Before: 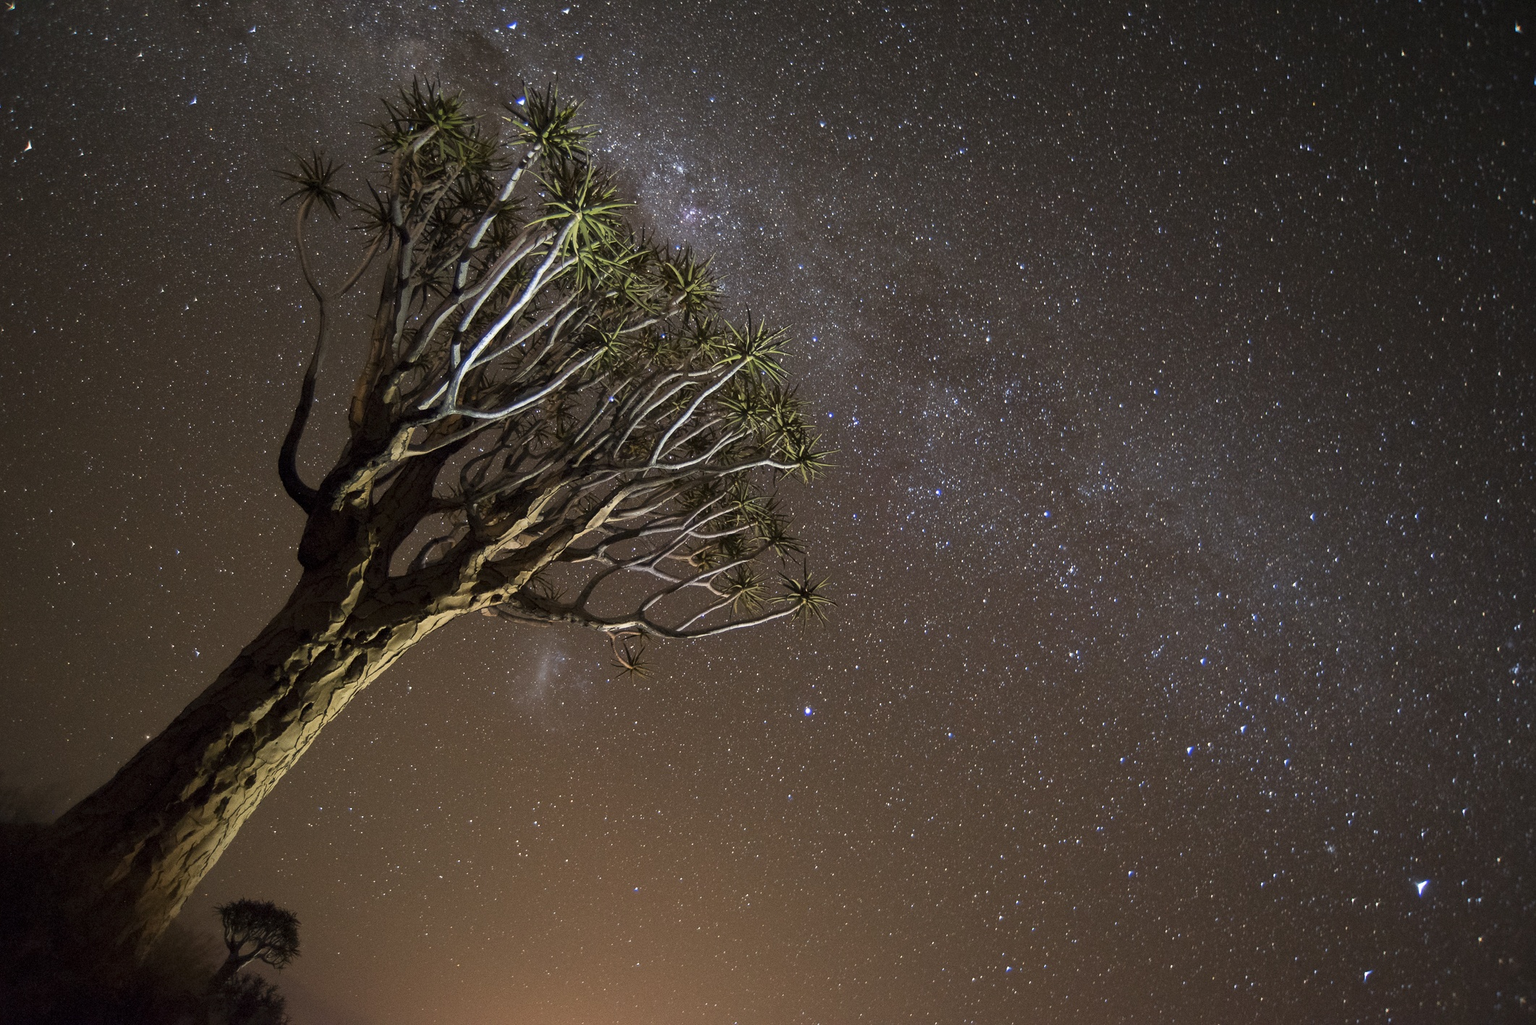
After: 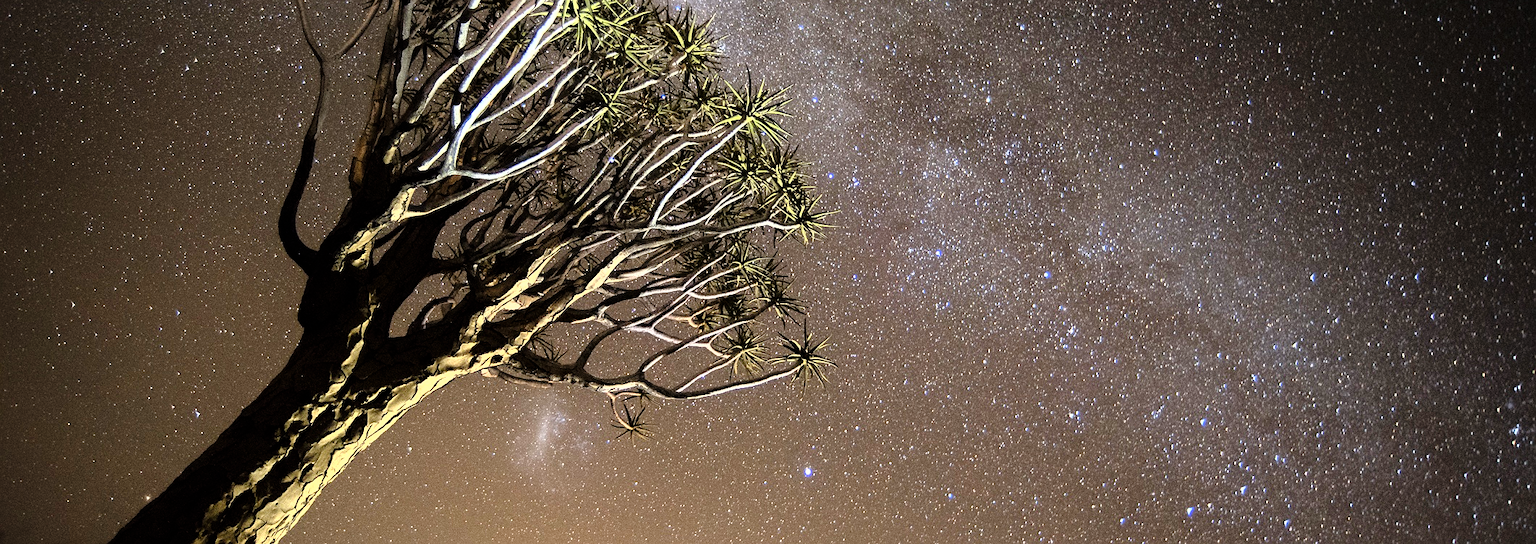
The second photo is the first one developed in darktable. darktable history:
crop and rotate: top 23.429%, bottom 23.396%
shadows and highlights: shadows 4.25, highlights -18.61, highlights color adjustment 52.37%, soften with gaussian
sharpen: radius 1.243, amount 0.303, threshold 0.18
exposure: exposure 0.792 EV, compensate exposure bias true, compensate highlight preservation false
tone equalizer: -8 EV -1.1 EV, -7 EV -0.991 EV, -6 EV -0.844 EV, -5 EV -0.549 EV, -3 EV 0.597 EV, -2 EV 0.885 EV, -1 EV 0.985 EV, +0 EV 1.08 EV, mask exposure compensation -0.503 EV
tone curve: curves: ch0 [(0, 0) (0.068, 0.012) (0.183, 0.089) (0.341, 0.283) (0.547, 0.532) (0.828, 0.815) (1, 0.983)]; ch1 [(0, 0) (0.23, 0.166) (0.34, 0.308) (0.371, 0.337) (0.429, 0.411) (0.477, 0.462) (0.499, 0.5) (0.529, 0.537) (0.559, 0.582) (0.743, 0.798) (1, 1)]; ch2 [(0, 0) (0.431, 0.414) (0.498, 0.503) (0.524, 0.528) (0.568, 0.546) (0.6, 0.597) (0.634, 0.645) (0.728, 0.742) (1, 1)], preserve colors none
